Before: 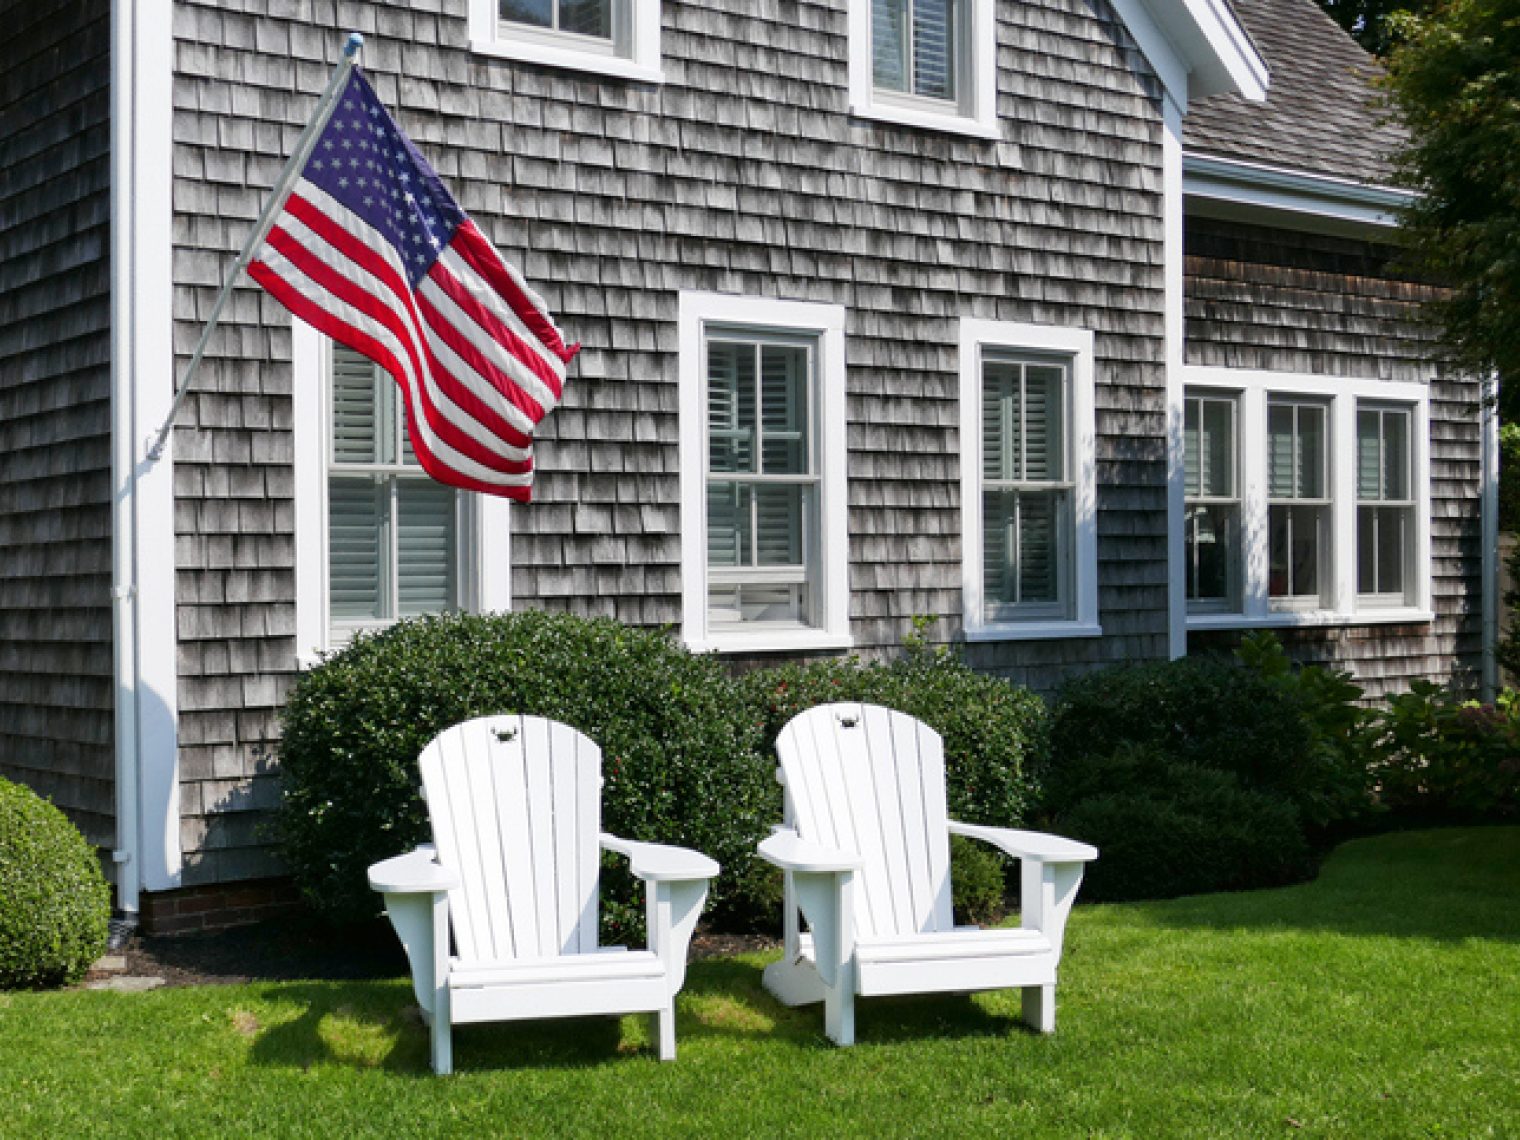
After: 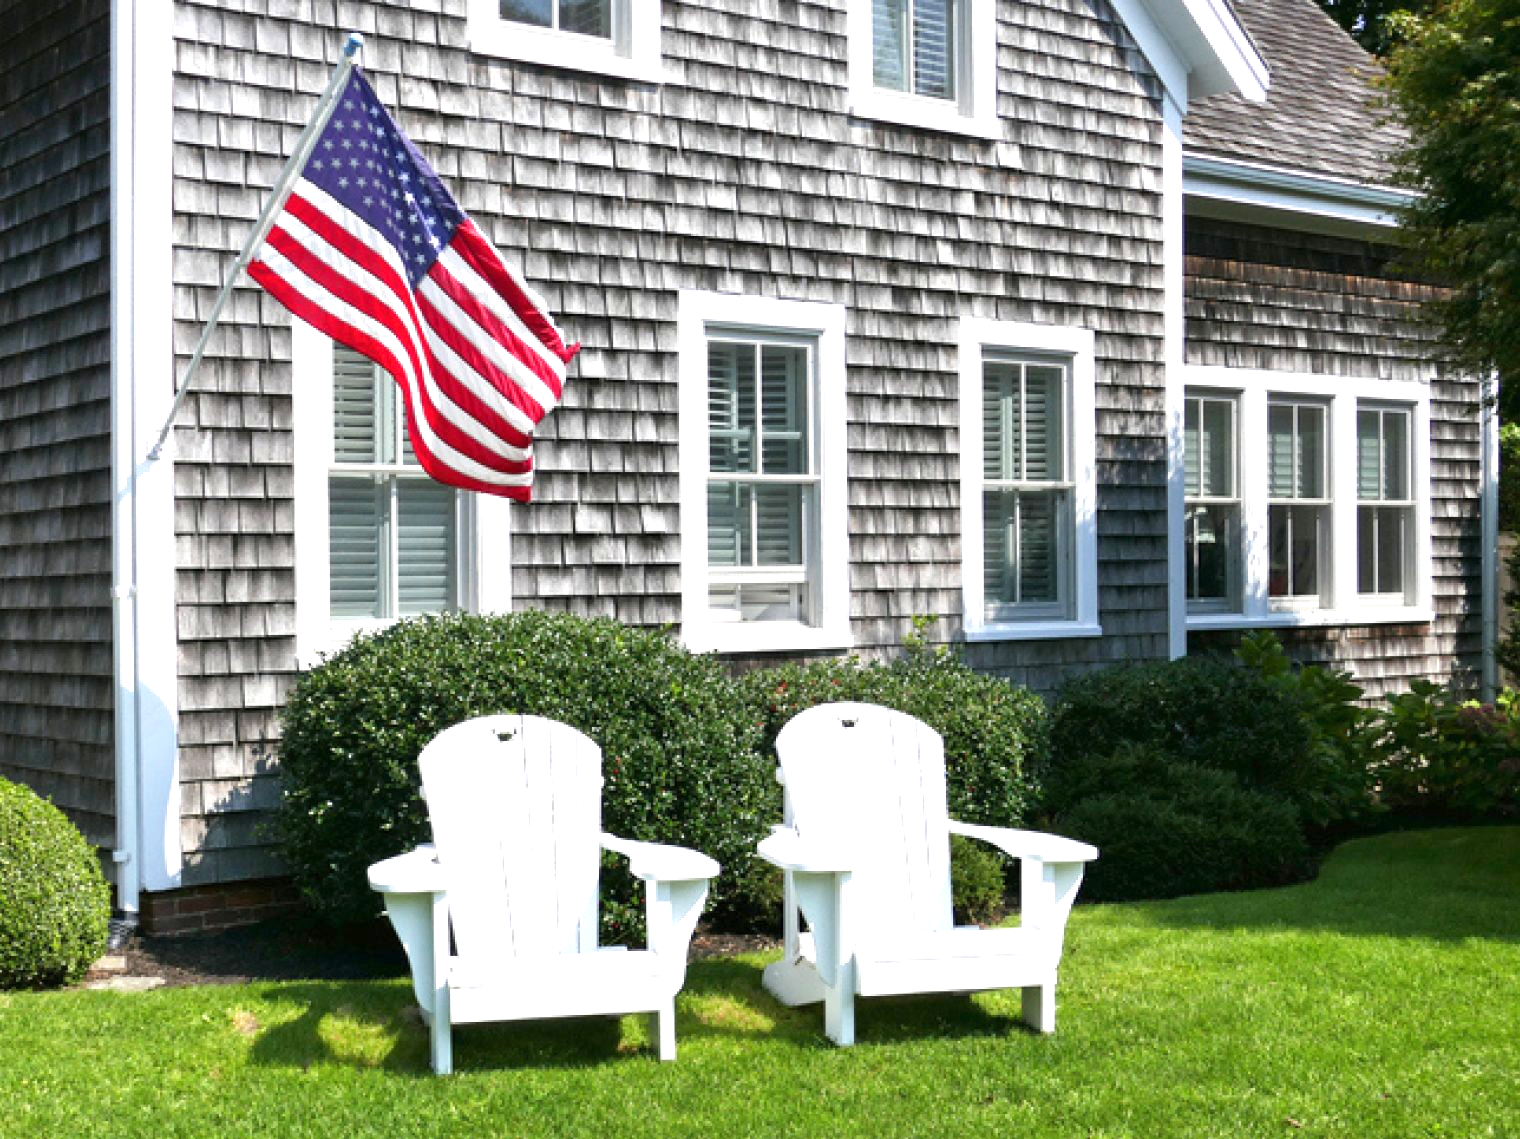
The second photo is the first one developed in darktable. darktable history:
crop: bottom 0.063%
exposure: exposure 0.925 EV, compensate highlight preservation false
